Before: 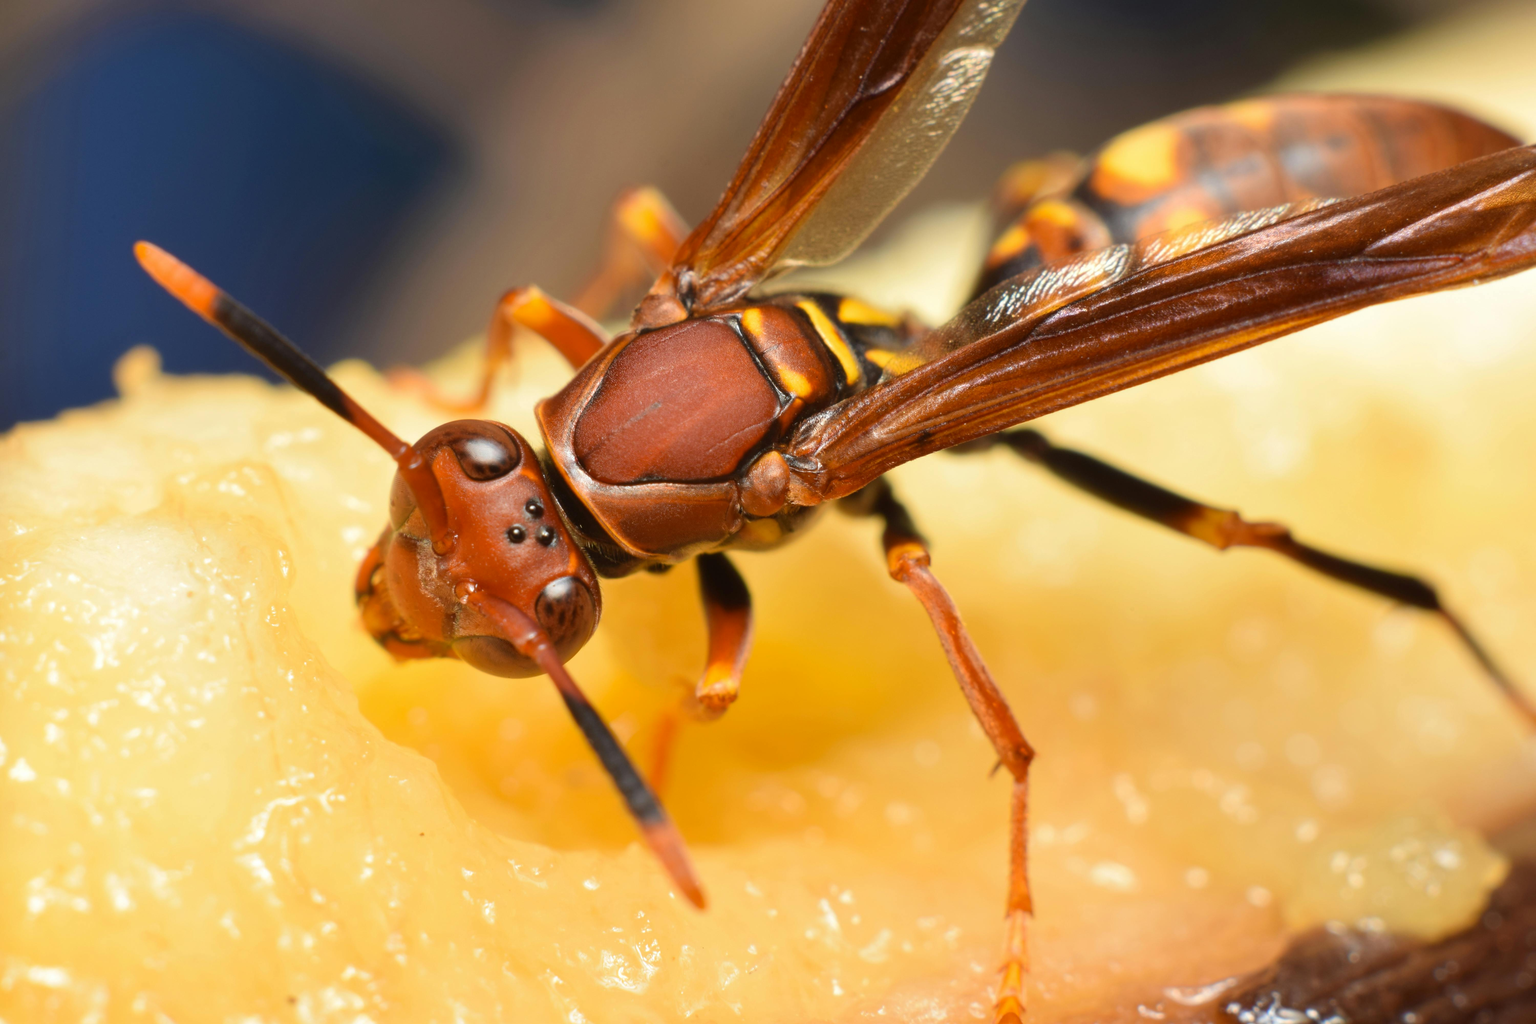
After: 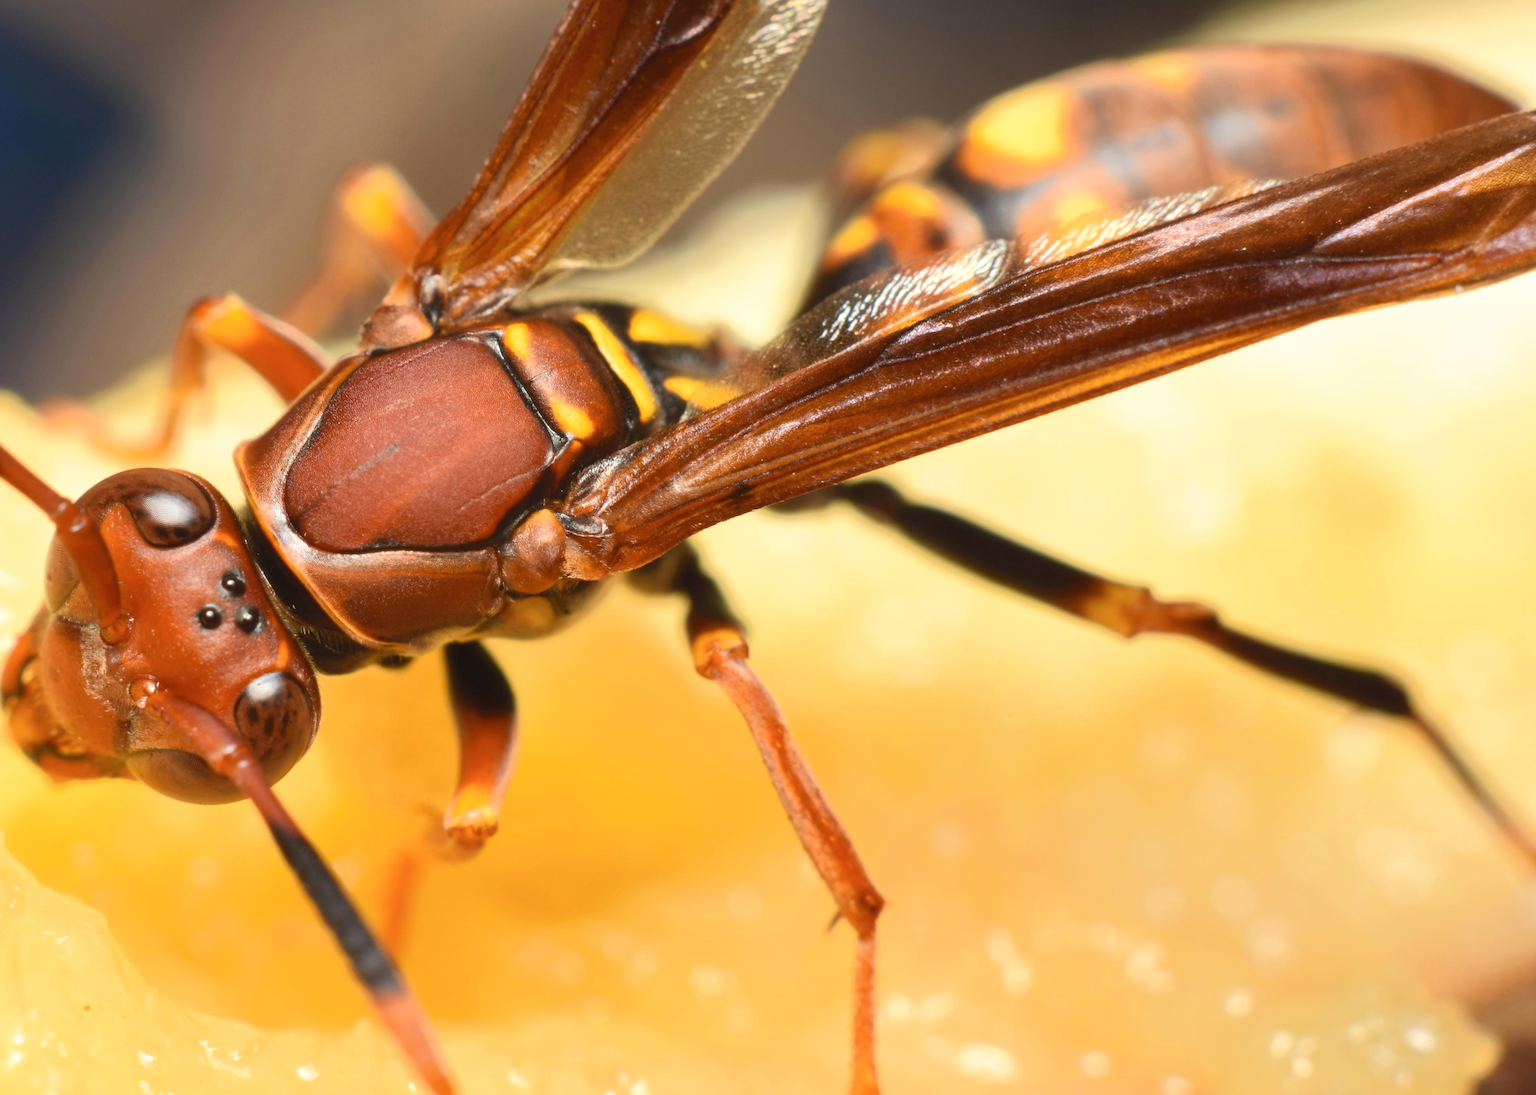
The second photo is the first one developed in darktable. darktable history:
tone curve: curves: ch0 [(0, 0) (0.003, 0.024) (0.011, 0.029) (0.025, 0.044) (0.044, 0.072) (0.069, 0.104) (0.1, 0.131) (0.136, 0.159) (0.177, 0.191) (0.224, 0.245) (0.277, 0.298) (0.335, 0.354) (0.399, 0.428) (0.468, 0.503) (0.543, 0.596) (0.623, 0.684) (0.709, 0.781) (0.801, 0.843) (0.898, 0.946) (1, 1)], color space Lab, independent channels, preserve colors none
exposure: compensate exposure bias true, compensate highlight preservation false
crop: left 23.147%, top 5.896%, bottom 11.893%
